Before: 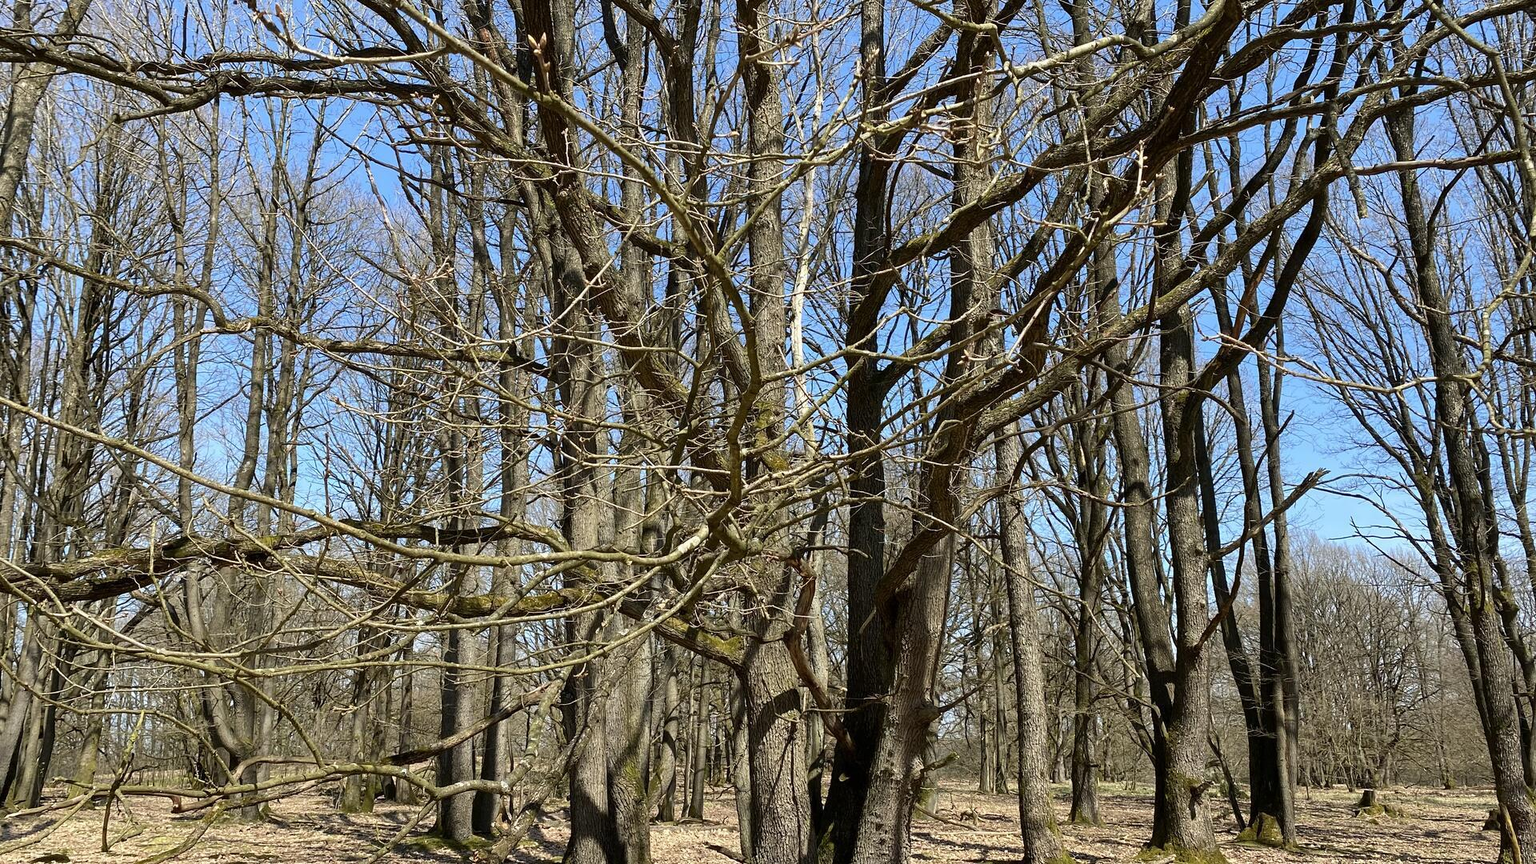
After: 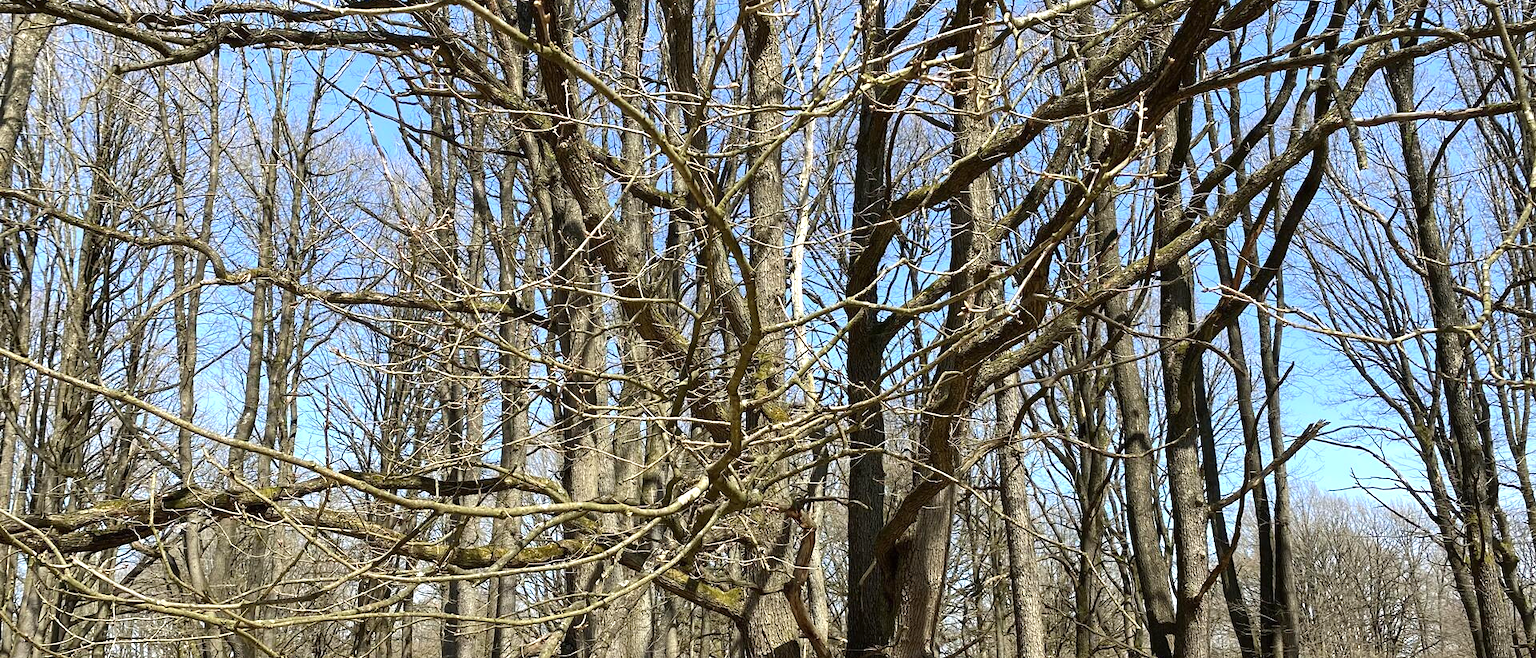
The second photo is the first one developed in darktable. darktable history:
crop: top 5.666%, bottom 18.12%
exposure: black level correction 0, exposure 0.498 EV, compensate highlight preservation false
